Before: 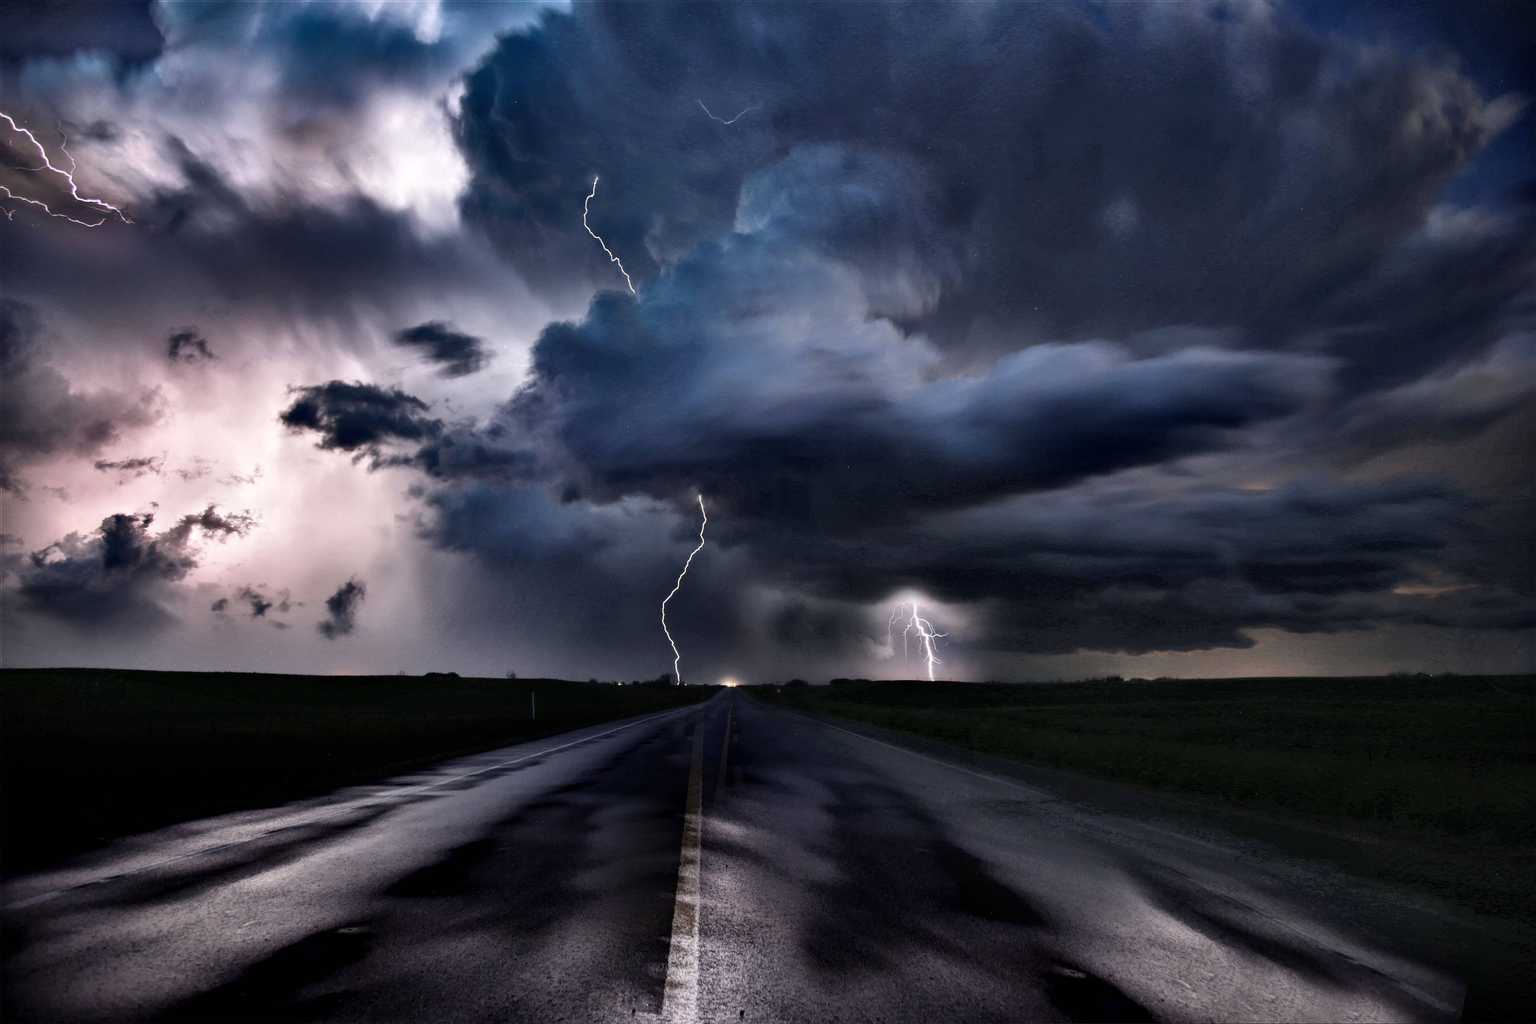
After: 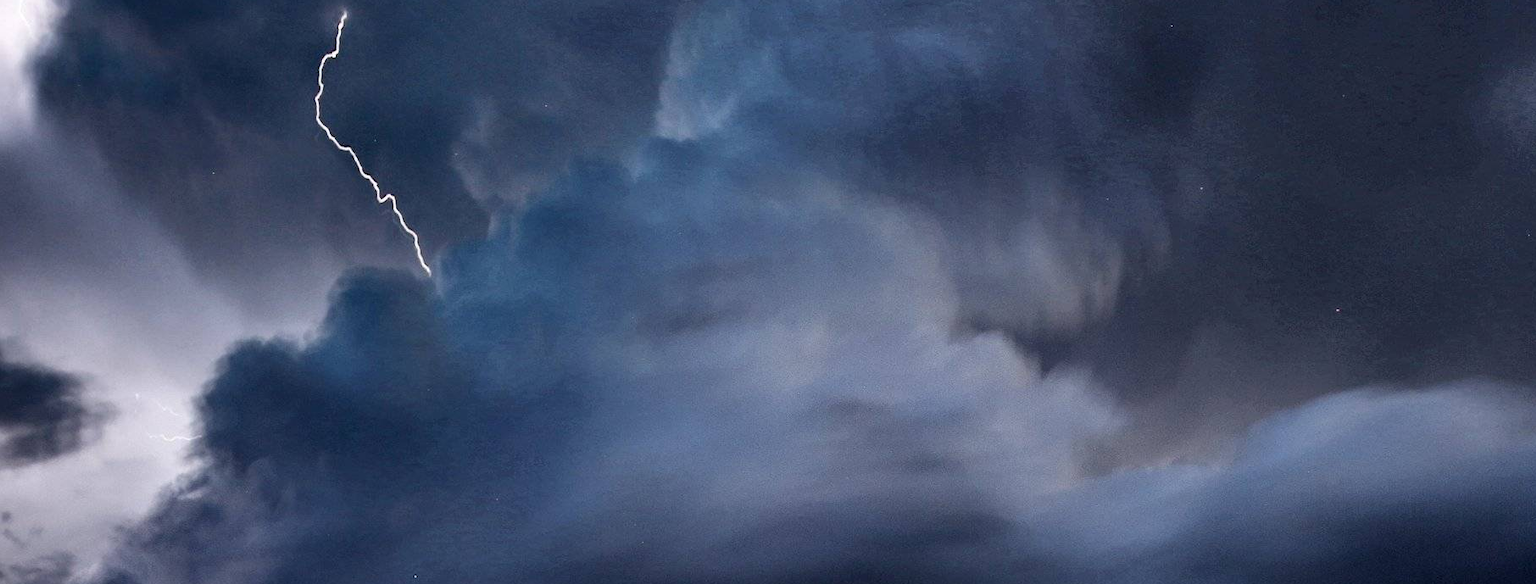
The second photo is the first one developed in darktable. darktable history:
crop: left 28.943%, top 16.786%, right 26.817%, bottom 57.944%
